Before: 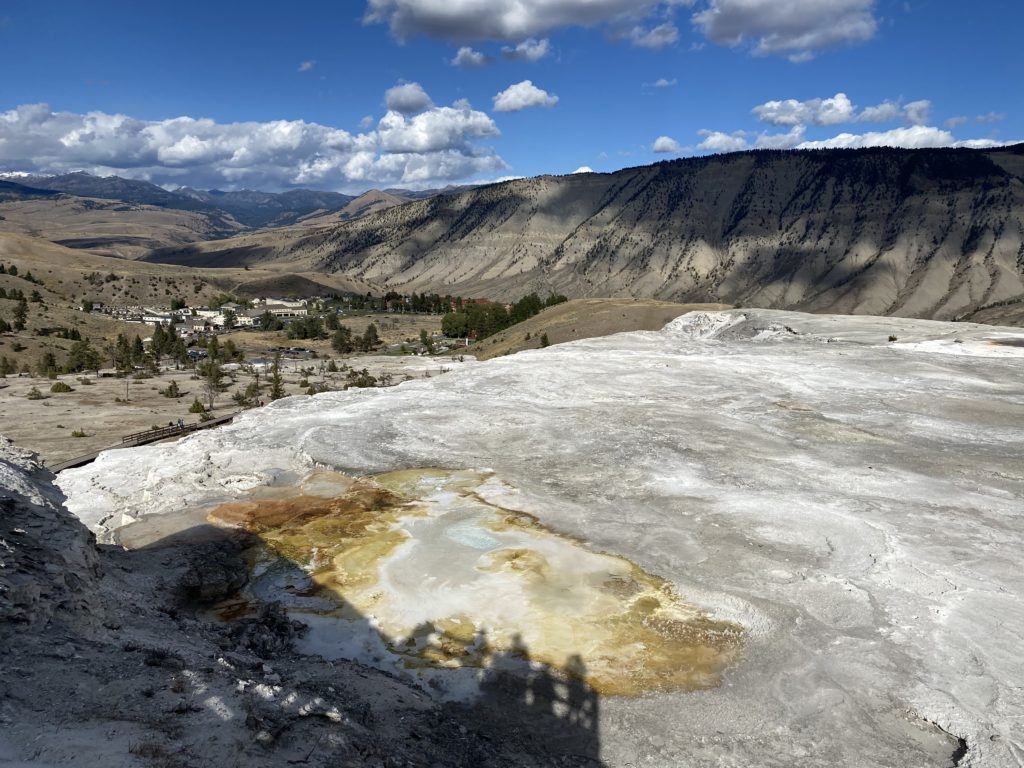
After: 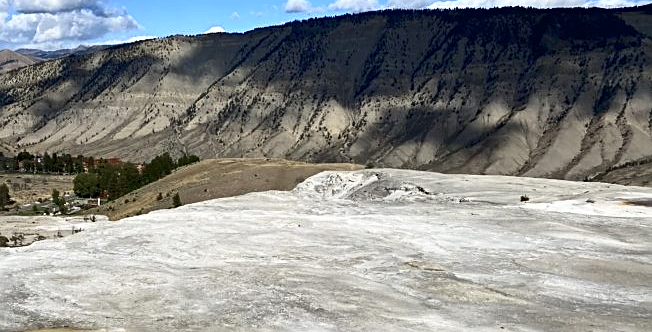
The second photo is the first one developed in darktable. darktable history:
contrast brightness saturation: contrast 0.18, saturation 0.3
sharpen: on, module defaults
fill light: on, module defaults
crop: left 36.005%, top 18.293%, right 0.31%, bottom 38.444%
color zones: curves: ch0 [(0, 0.5) (0.125, 0.4) (0.25, 0.5) (0.375, 0.4) (0.5, 0.4) (0.625, 0.6) (0.75, 0.6) (0.875, 0.5)]; ch1 [(0, 0.4) (0.125, 0.5) (0.25, 0.4) (0.375, 0.4) (0.5, 0.4) (0.625, 0.4) (0.75, 0.5) (0.875, 0.4)]; ch2 [(0, 0.6) (0.125, 0.5) (0.25, 0.5) (0.375, 0.6) (0.5, 0.6) (0.625, 0.5) (0.75, 0.5) (0.875, 0.5)]
